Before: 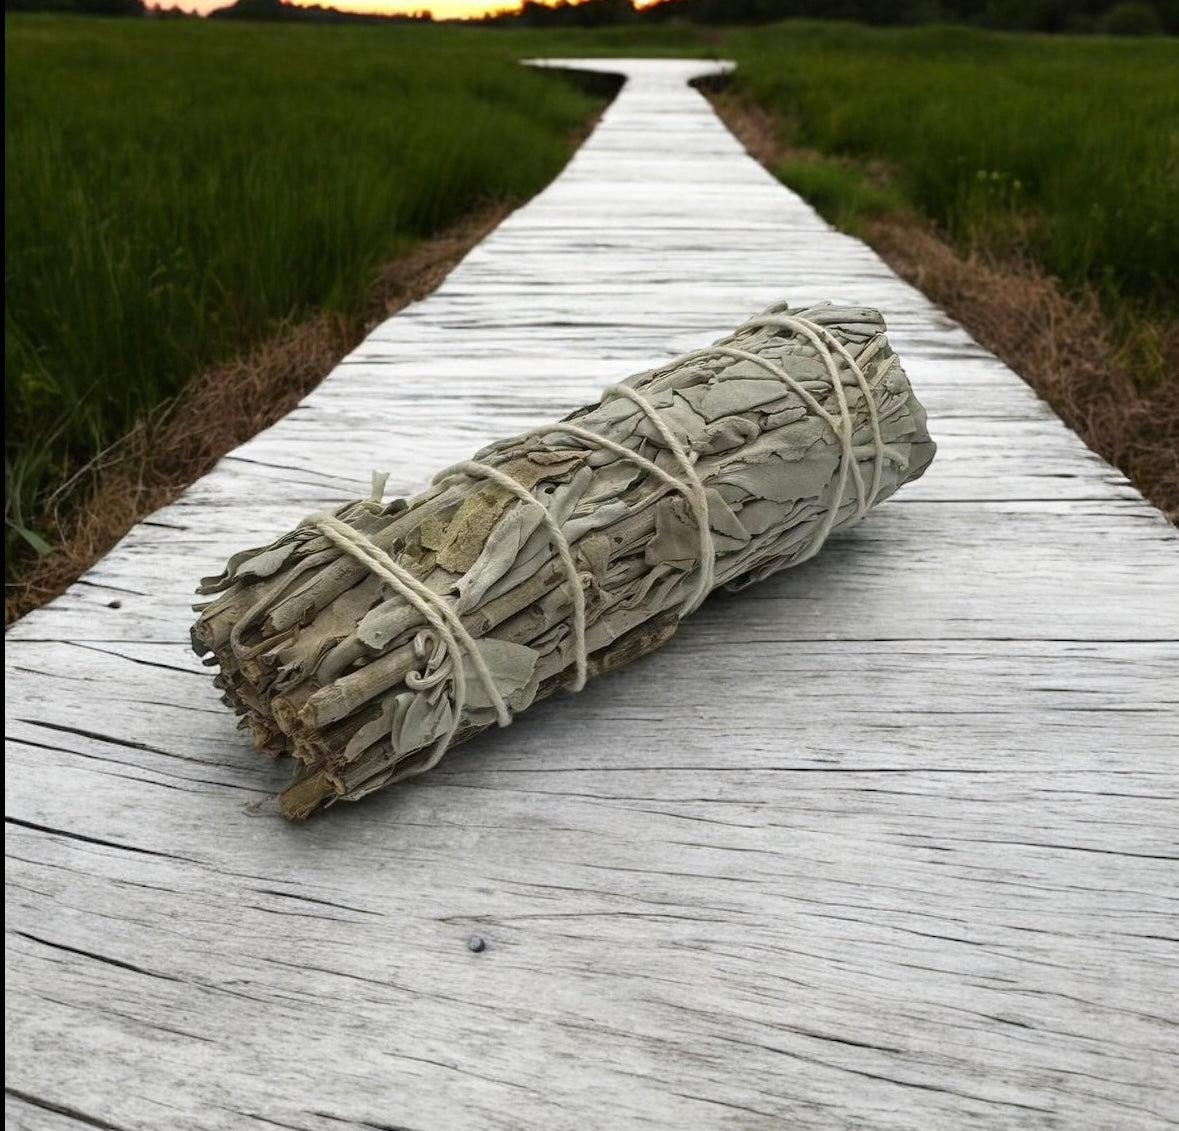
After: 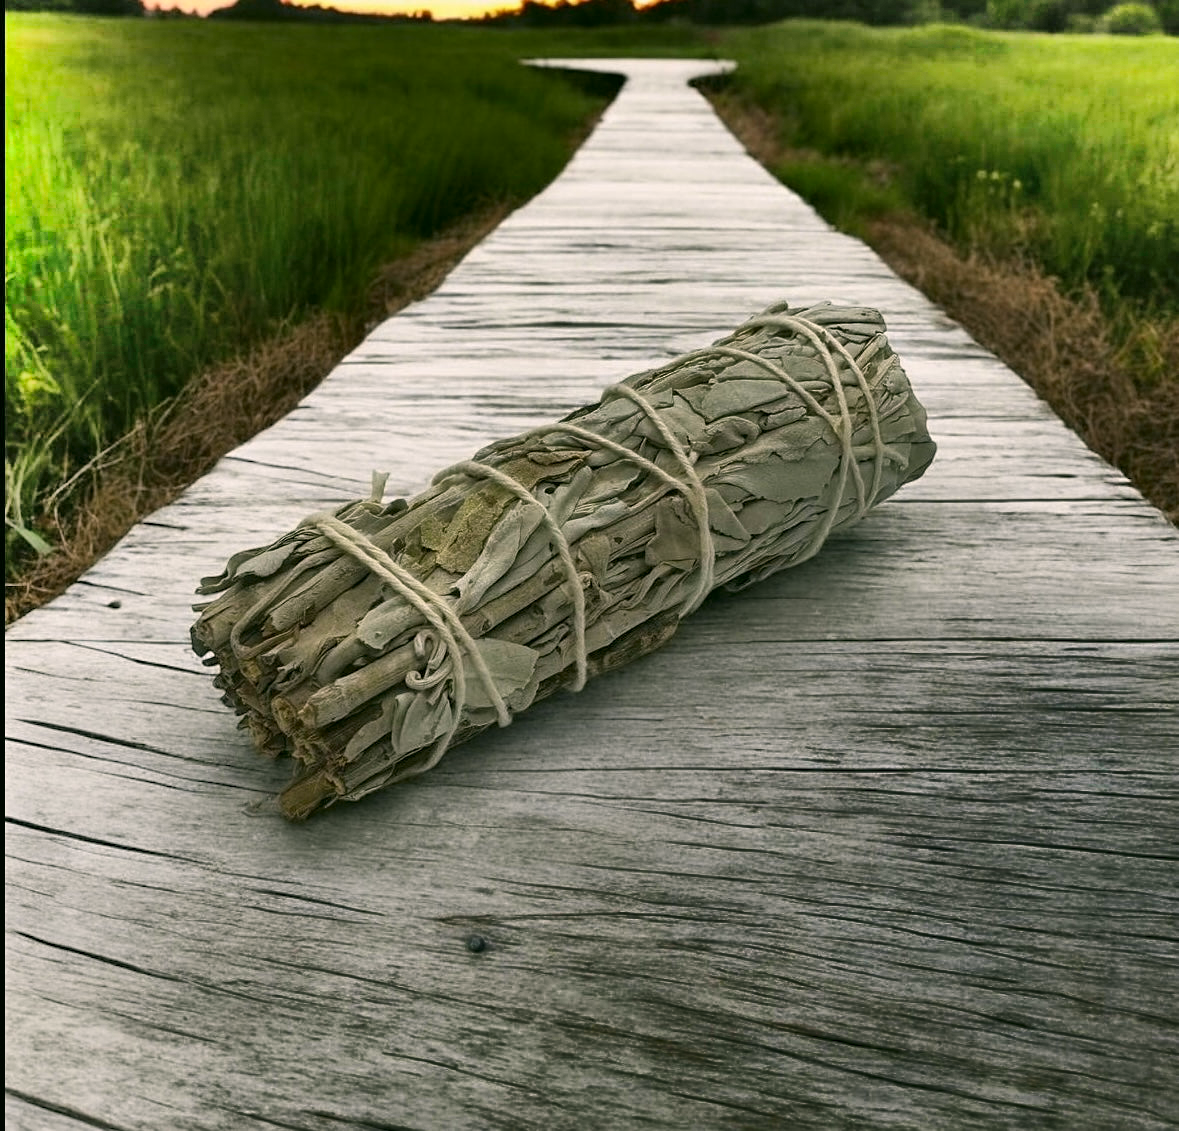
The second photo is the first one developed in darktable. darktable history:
sharpen: amount 0.2
color correction: highlights a* 4.02, highlights b* 4.98, shadows a* -7.55, shadows b* 4.98
shadows and highlights: radius 123.98, shadows 100, white point adjustment -3, highlights -100, highlights color adjustment 89.84%, soften with gaussian
